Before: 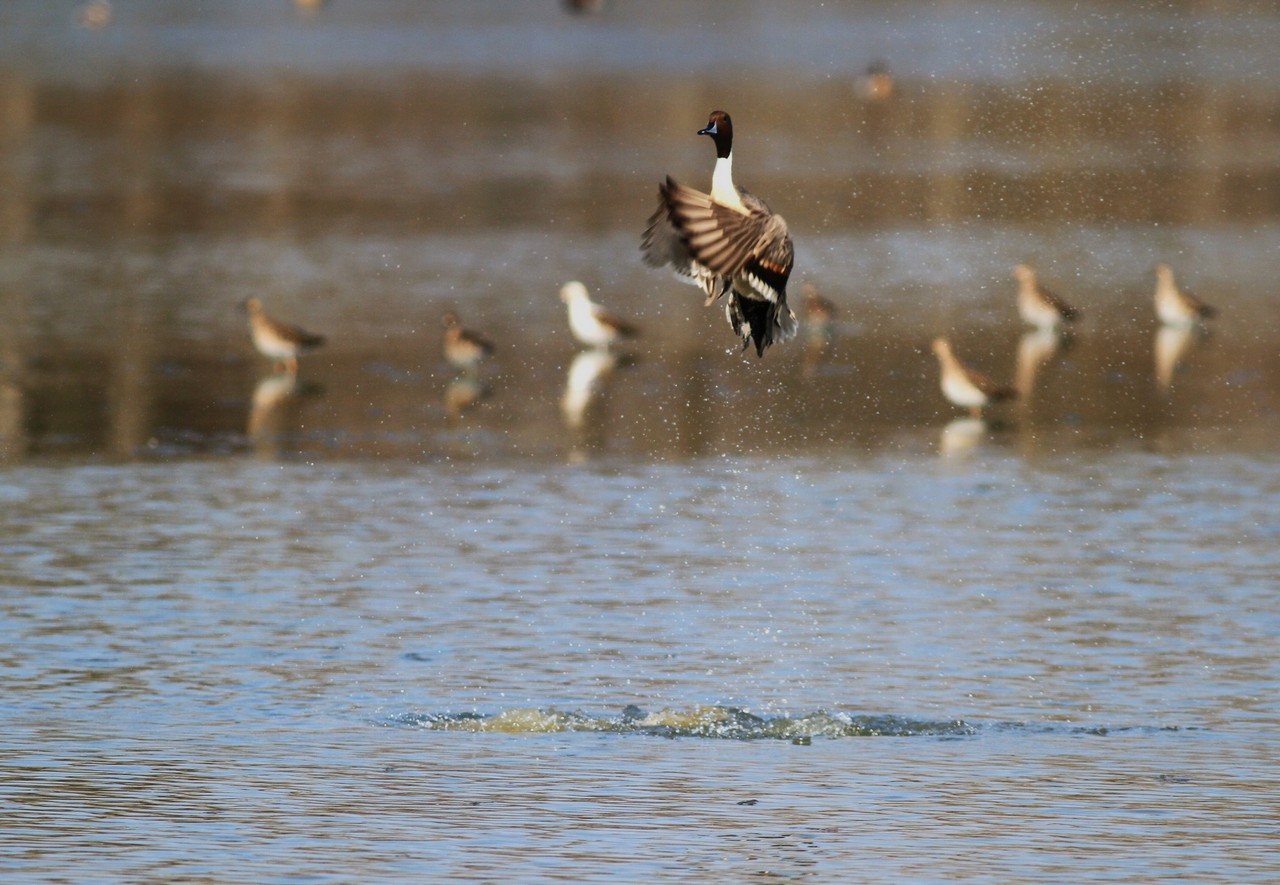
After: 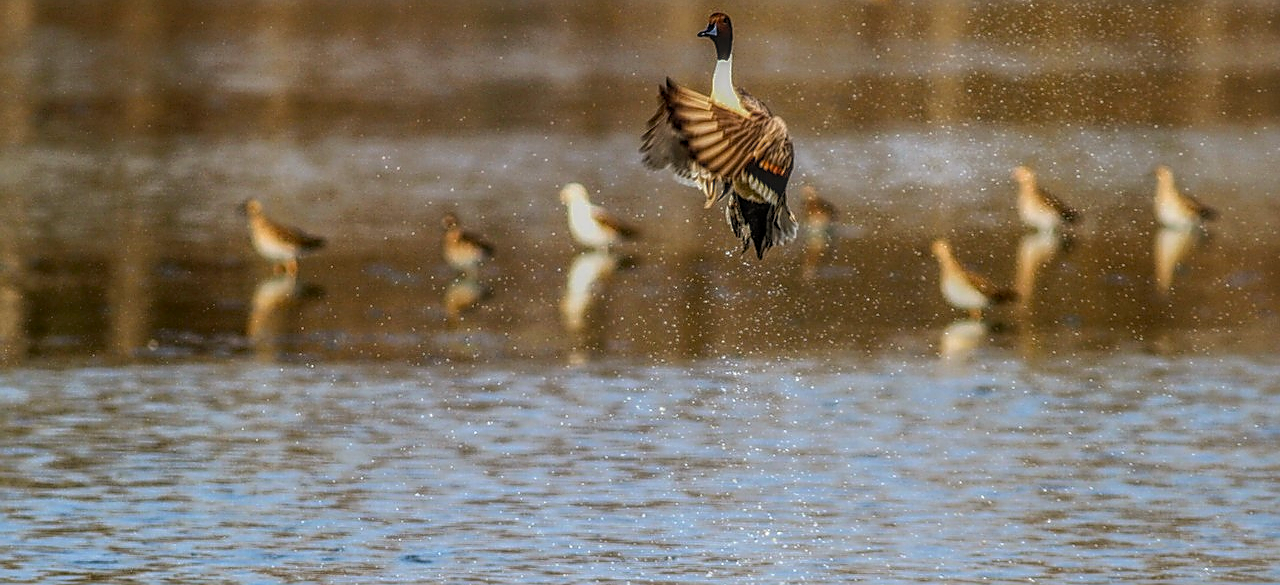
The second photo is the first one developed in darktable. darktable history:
crop: top 11.141%, bottom 22.654%
local contrast: highlights 4%, shadows 6%, detail 199%, midtone range 0.249
color balance rgb: power › chroma 0.67%, power › hue 60°, perceptual saturation grading › global saturation 24.932%, global vibrance 14.225%
sharpen: radius 1.406, amount 1.26, threshold 0.637
